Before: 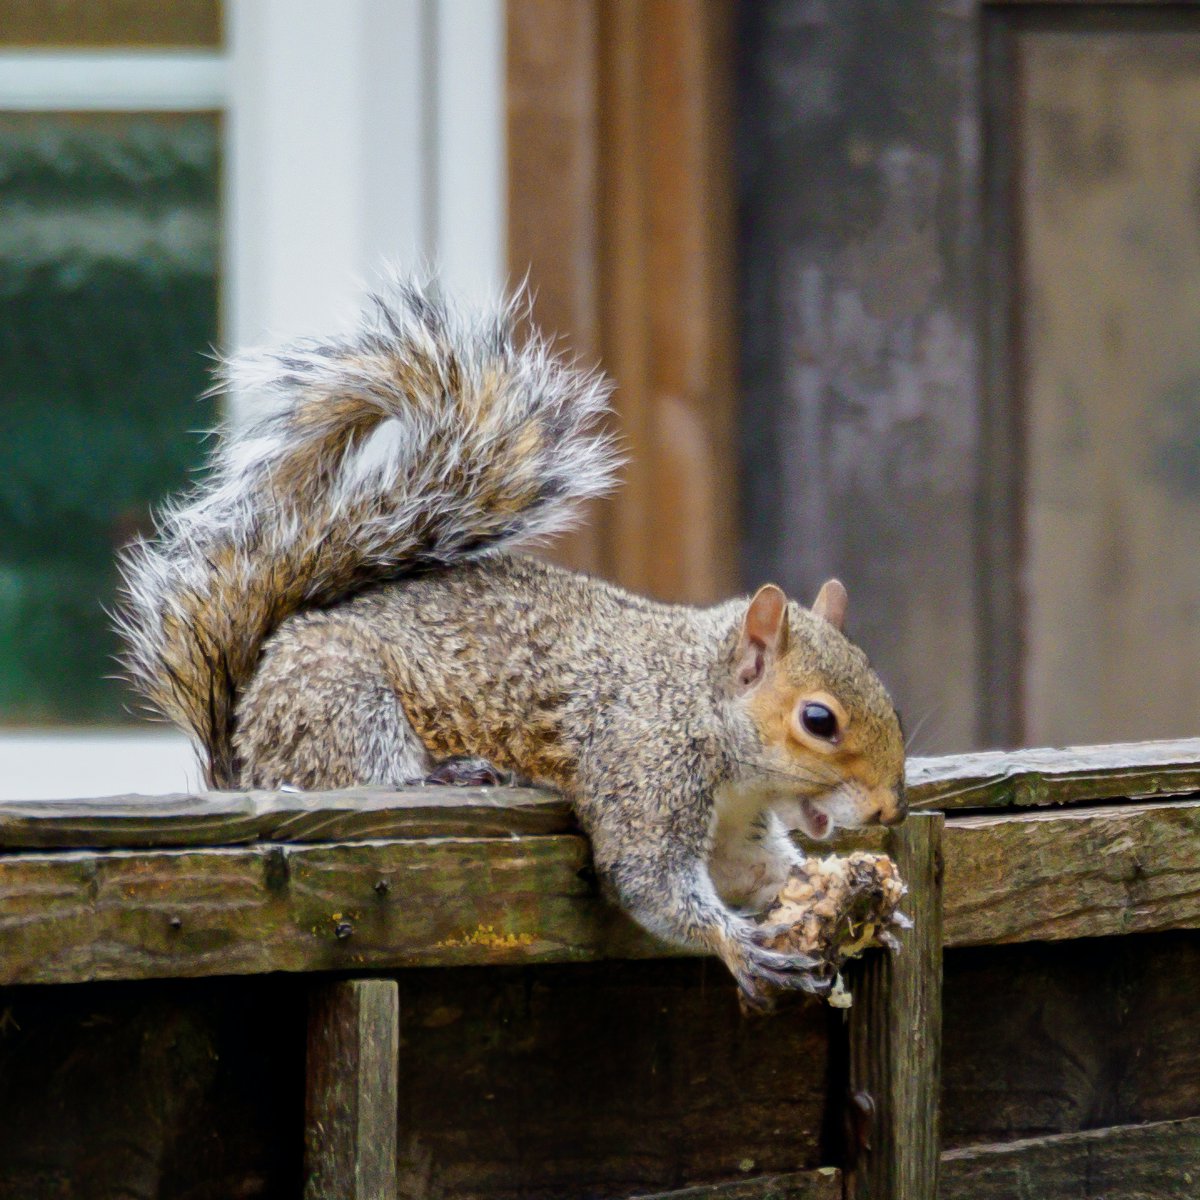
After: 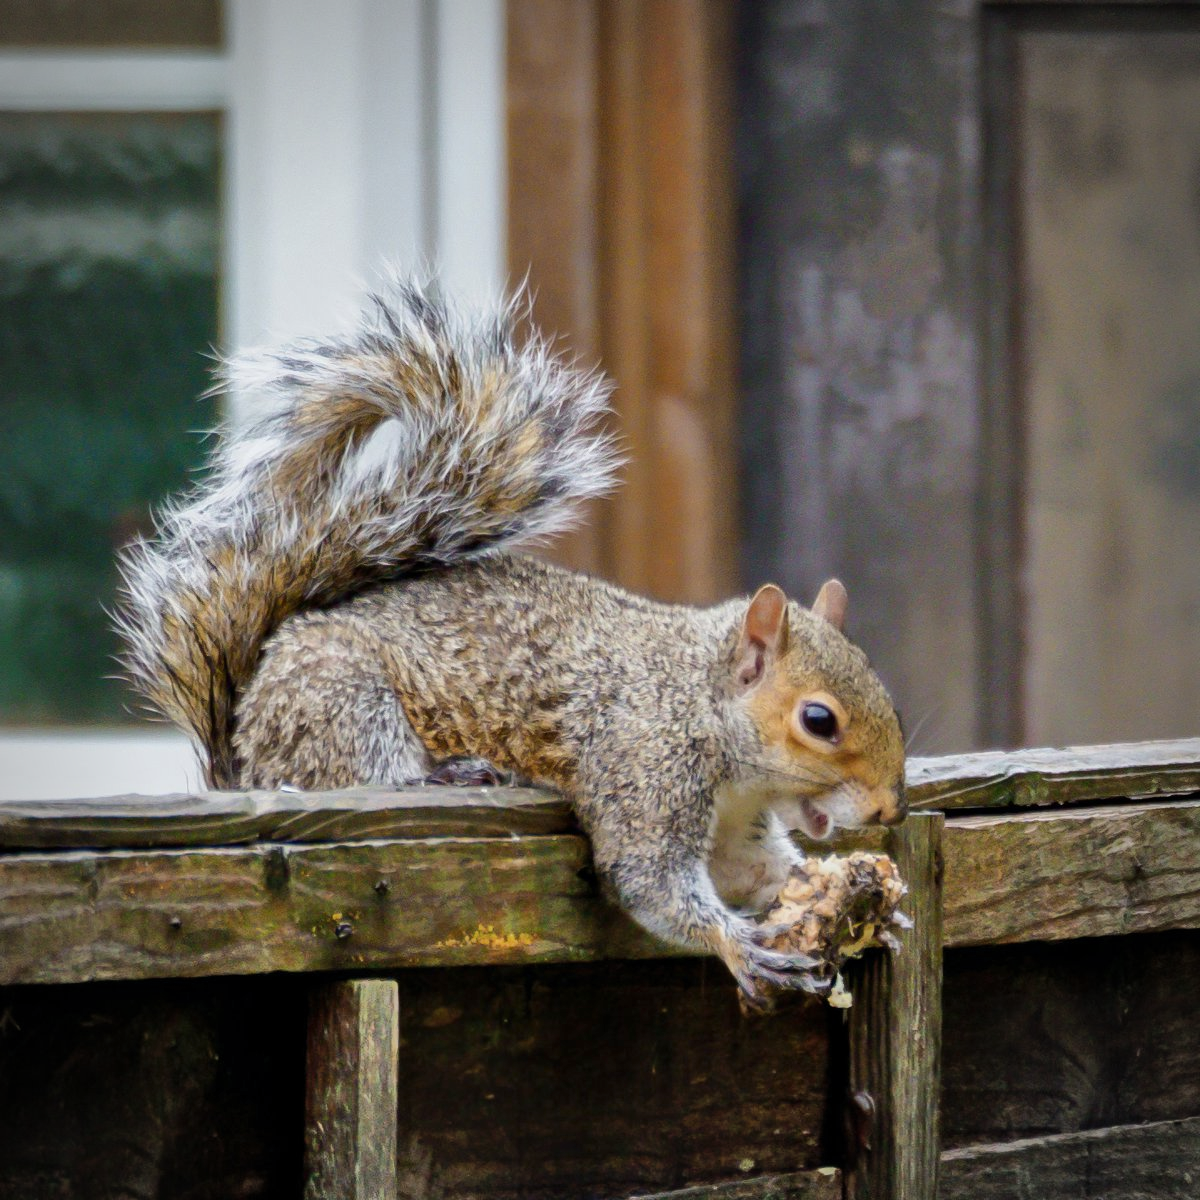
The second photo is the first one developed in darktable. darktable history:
vignetting: on, module defaults
shadows and highlights: low approximation 0.01, soften with gaussian
